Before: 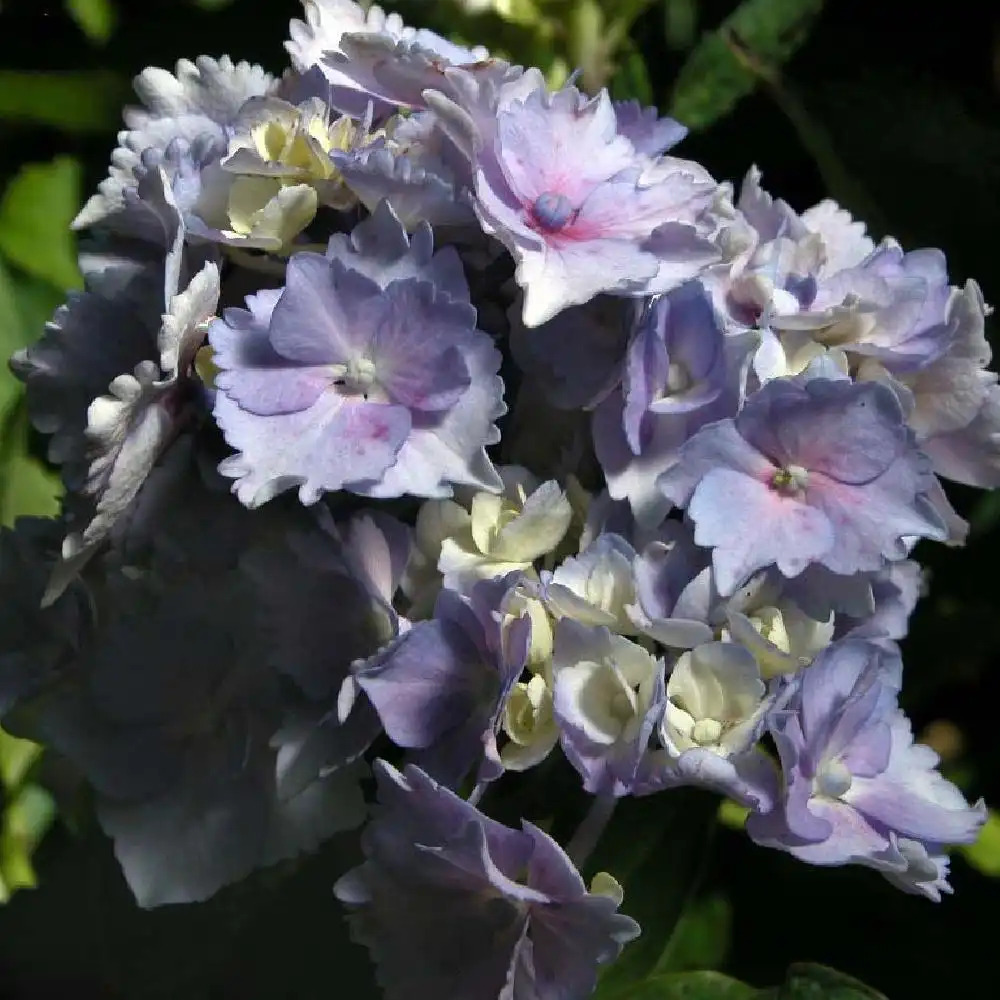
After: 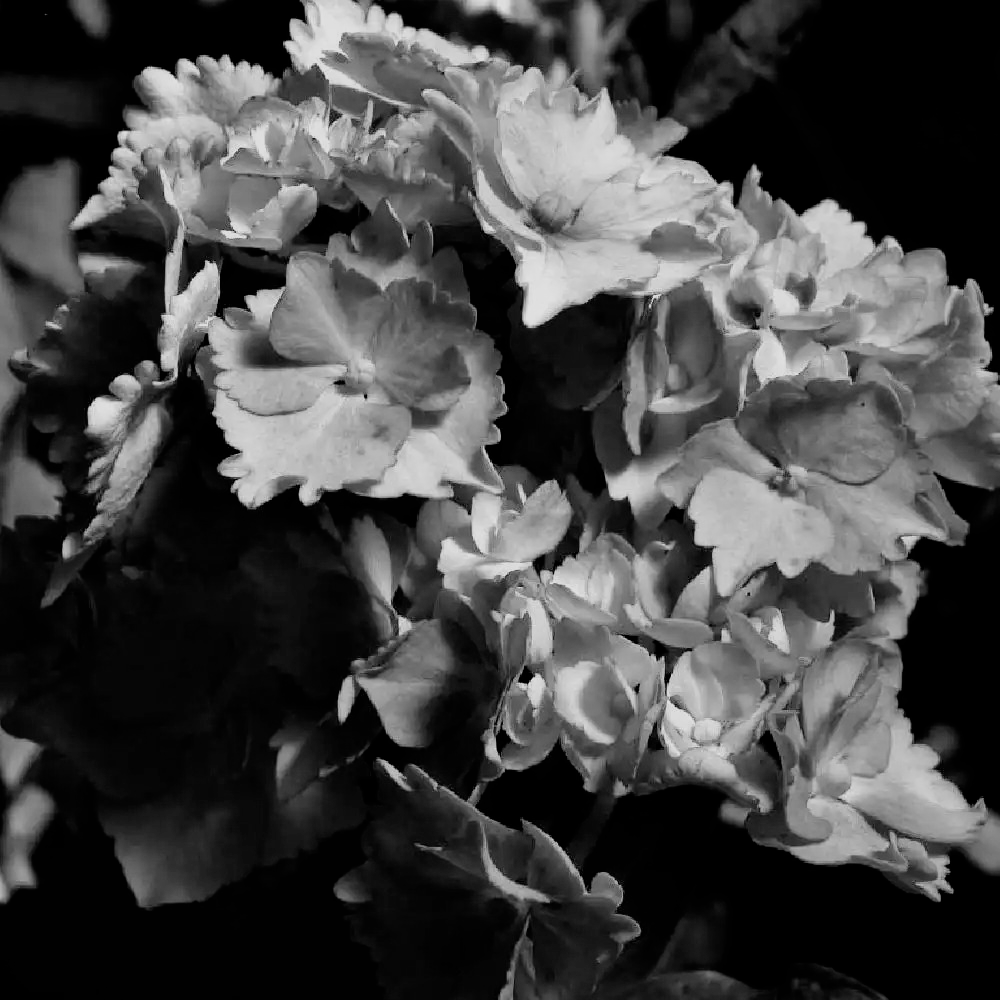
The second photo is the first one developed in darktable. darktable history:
filmic rgb: black relative exposure -5.04 EV, white relative exposure 3.54 EV, hardness 3.17, contrast 1.187, highlights saturation mix -49.23%, add noise in highlights 0, preserve chrominance no, color science v3 (2019), use custom middle-gray values true, contrast in highlights soft
